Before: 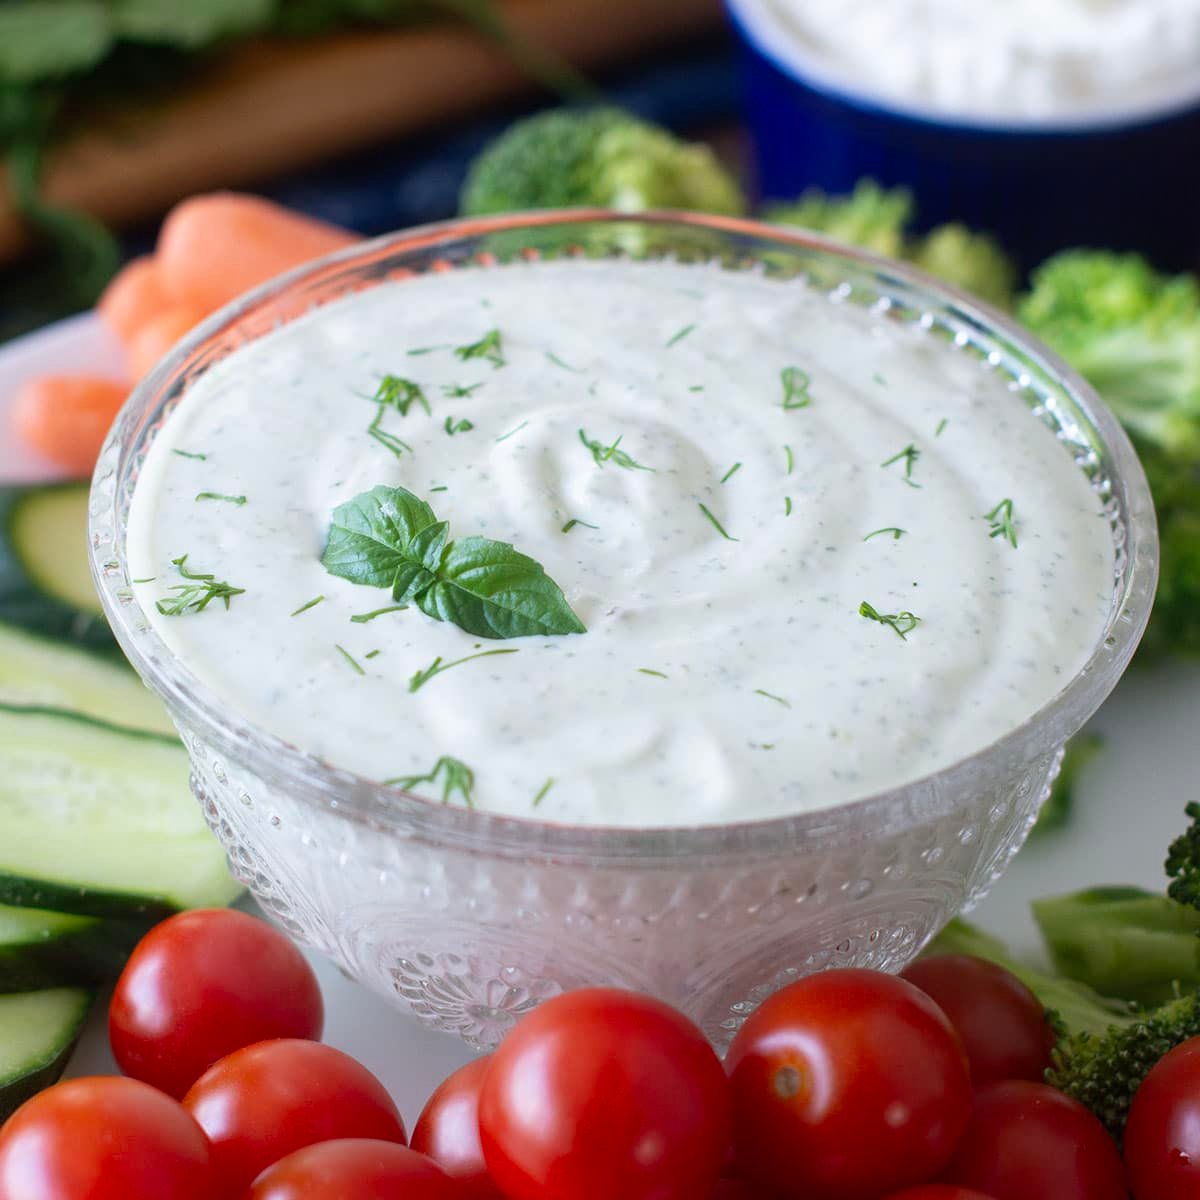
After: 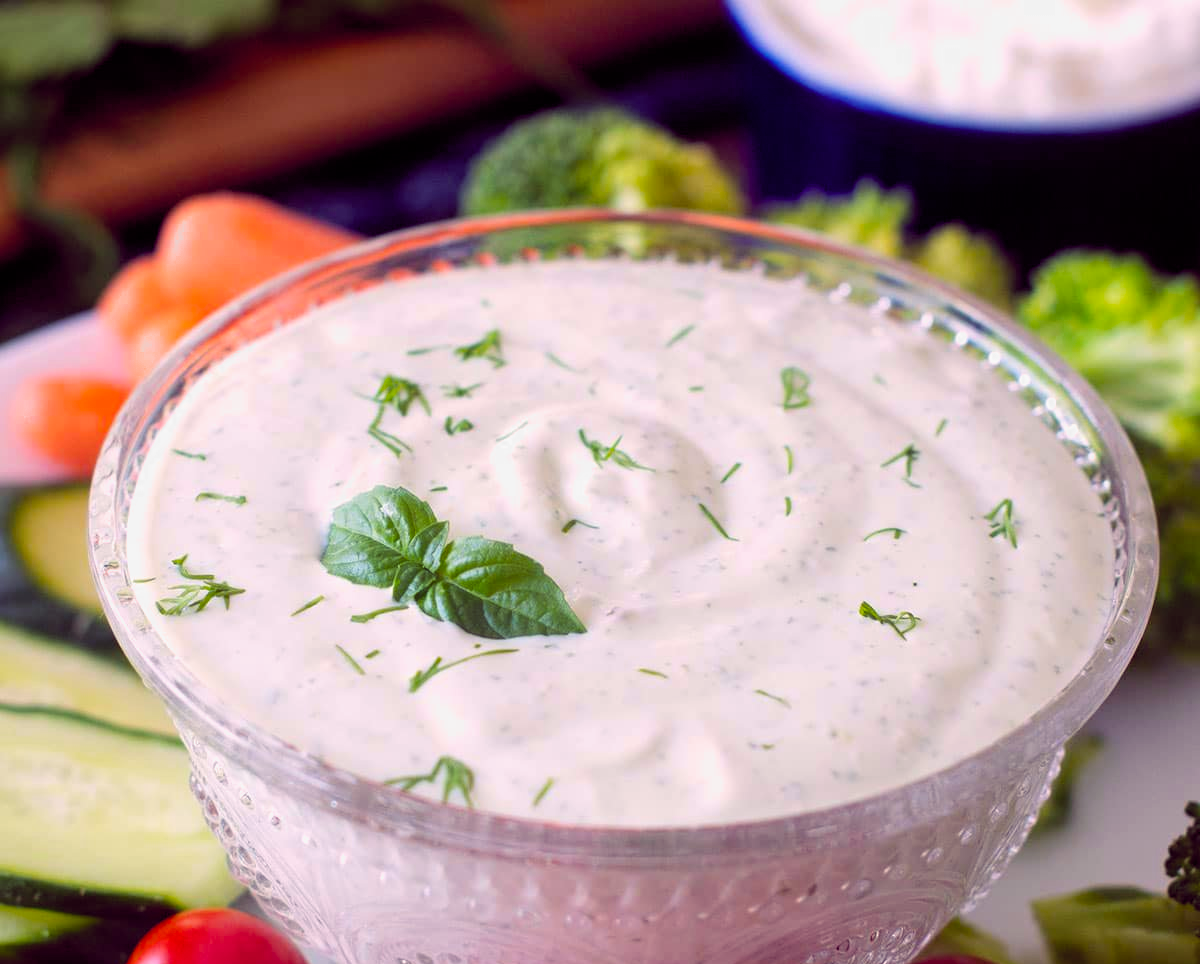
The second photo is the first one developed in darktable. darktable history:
crop: bottom 19.644%
filmic rgb: middle gray luminance 18.42%, black relative exposure -11.45 EV, white relative exposure 2.55 EV, threshold 6 EV, target black luminance 0%, hardness 8.41, latitude 99%, contrast 1.084, shadows ↔ highlights balance 0.505%, add noise in highlights 0, preserve chrominance max RGB, color science v3 (2019), use custom middle-gray values true, iterations of high-quality reconstruction 0, contrast in highlights soft, enable highlight reconstruction true
color balance rgb: shadows lift › chroma 6.43%, shadows lift › hue 305.74°, highlights gain › chroma 2.43%, highlights gain › hue 35.74°, global offset › chroma 0.28%, global offset › hue 320.29°, linear chroma grading › global chroma 5.5%, perceptual saturation grading › global saturation 30%, contrast 5.15%
